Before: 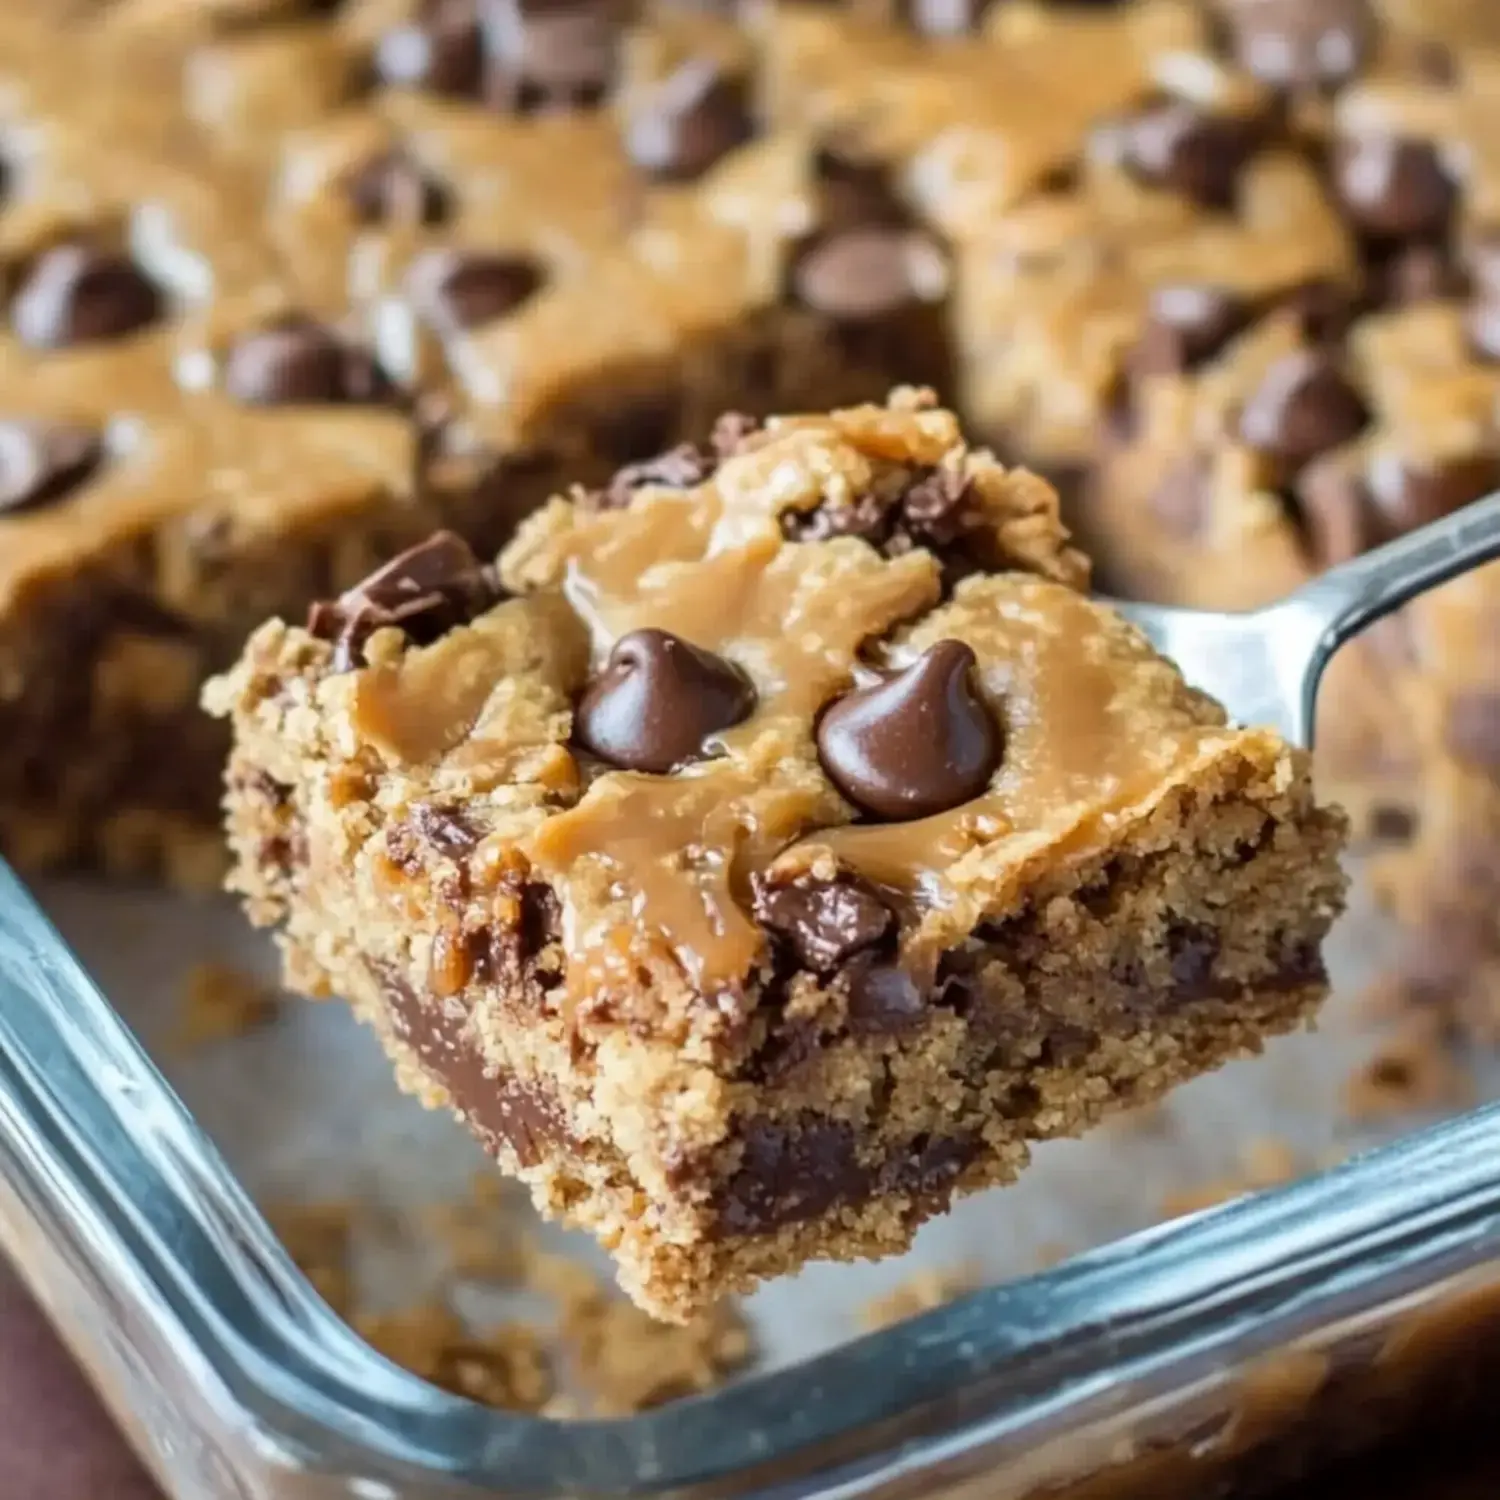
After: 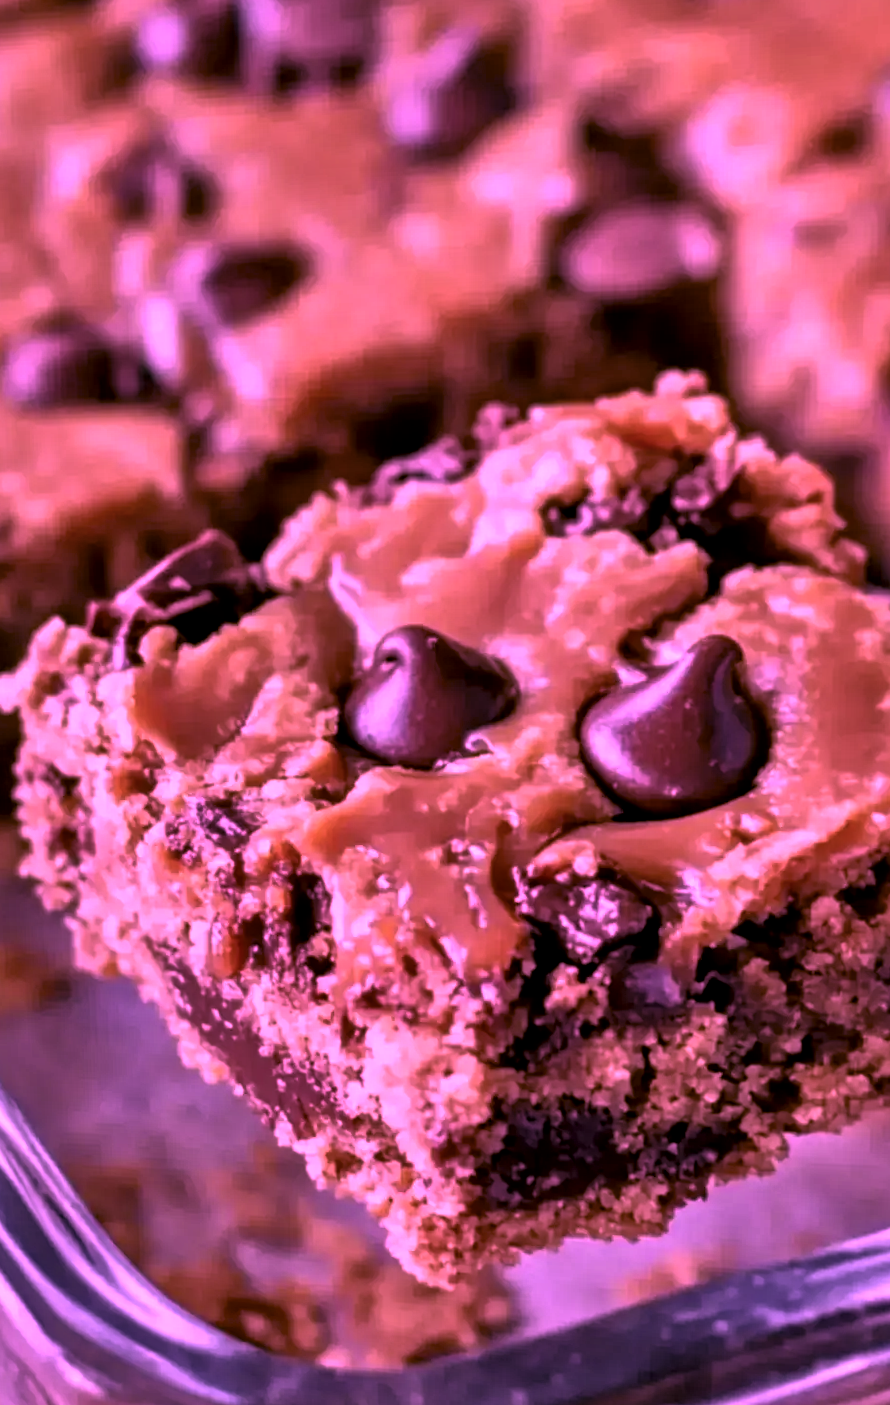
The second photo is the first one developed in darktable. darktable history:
exposure: black level correction 0.009, exposure 0.014 EV, compensate highlight preservation false
crop: left 10.644%, right 26.528%
local contrast: mode bilateral grid, contrast 20, coarseness 50, detail 120%, midtone range 0.2
rotate and perspective: rotation 0.062°, lens shift (vertical) 0.115, lens shift (horizontal) -0.133, crop left 0.047, crop right 0.94, crop top 0.061, crop bottom 0.94
tone equalizer: -7 EV 0.15 EV, -6 EV 0.6 EV, -5 EV 1.15 EV, -4 EV 1.33 EV, -3 EV 1.15 EV, -2 EV 0.6 EV, -1 EV 0.15 EV, mask exposure compensation -0.5 EV
levels: levels [0, 0.618, 1]
color calibration: illuminant custom, x 0.261, y 0.521, temperature 7054.11 K
haze removal: adaptive false
